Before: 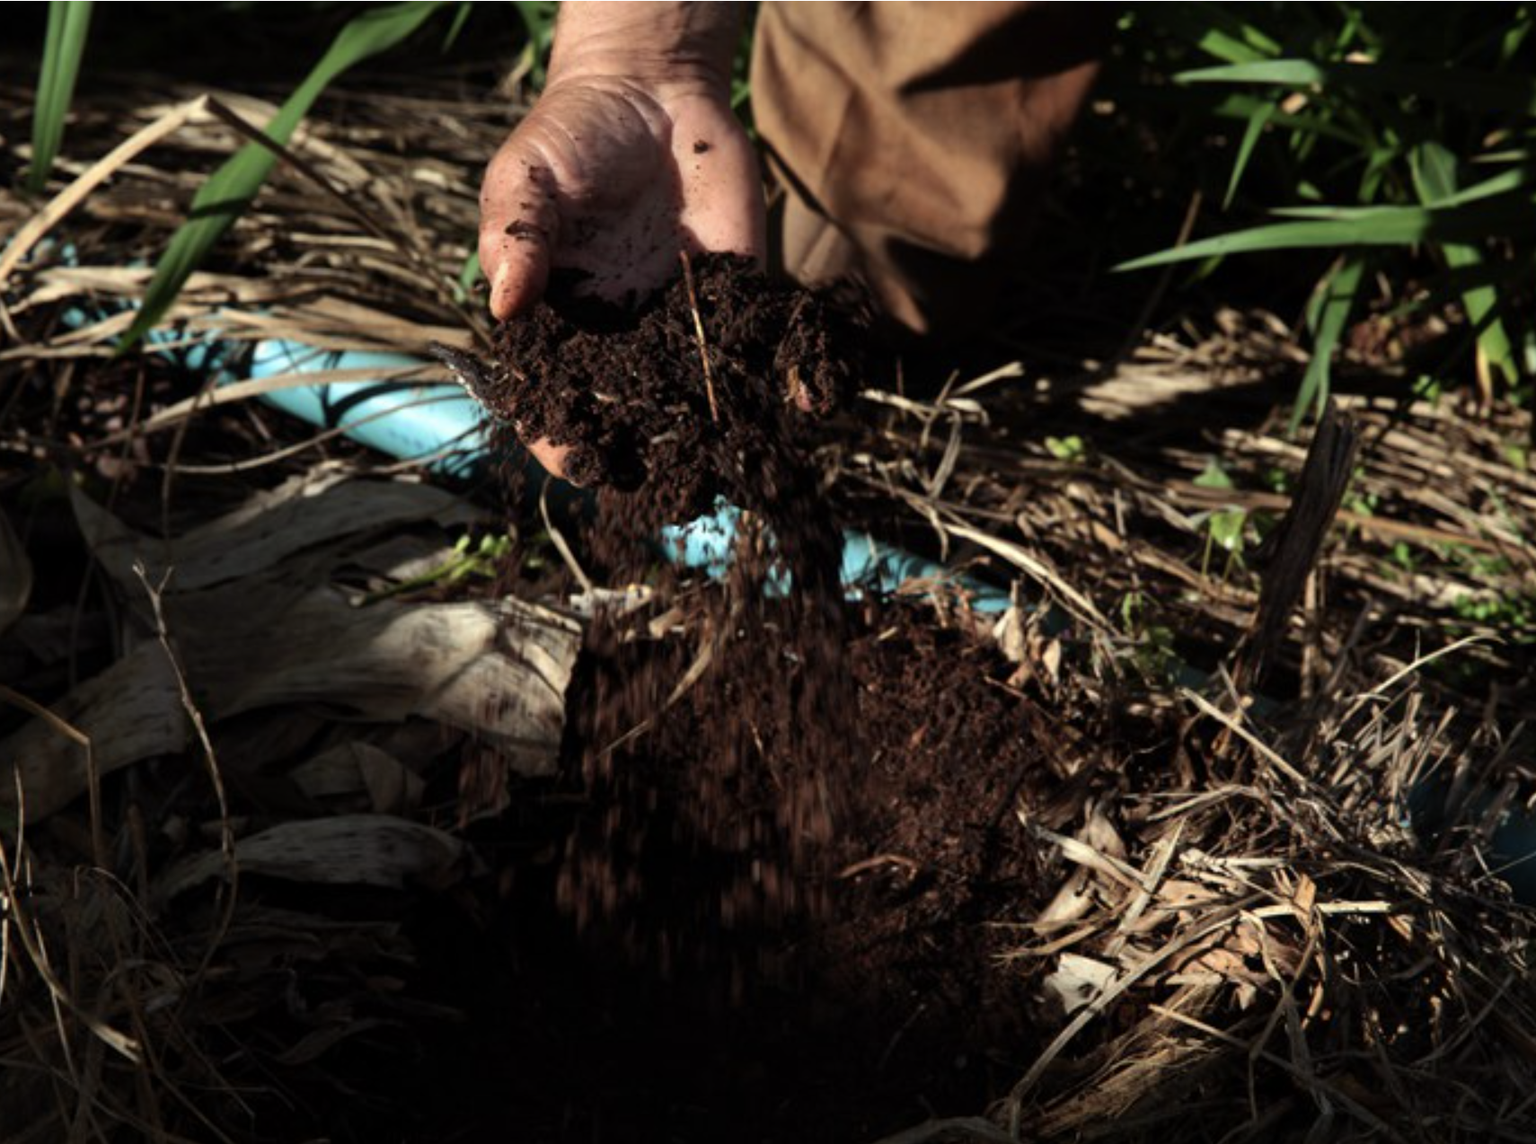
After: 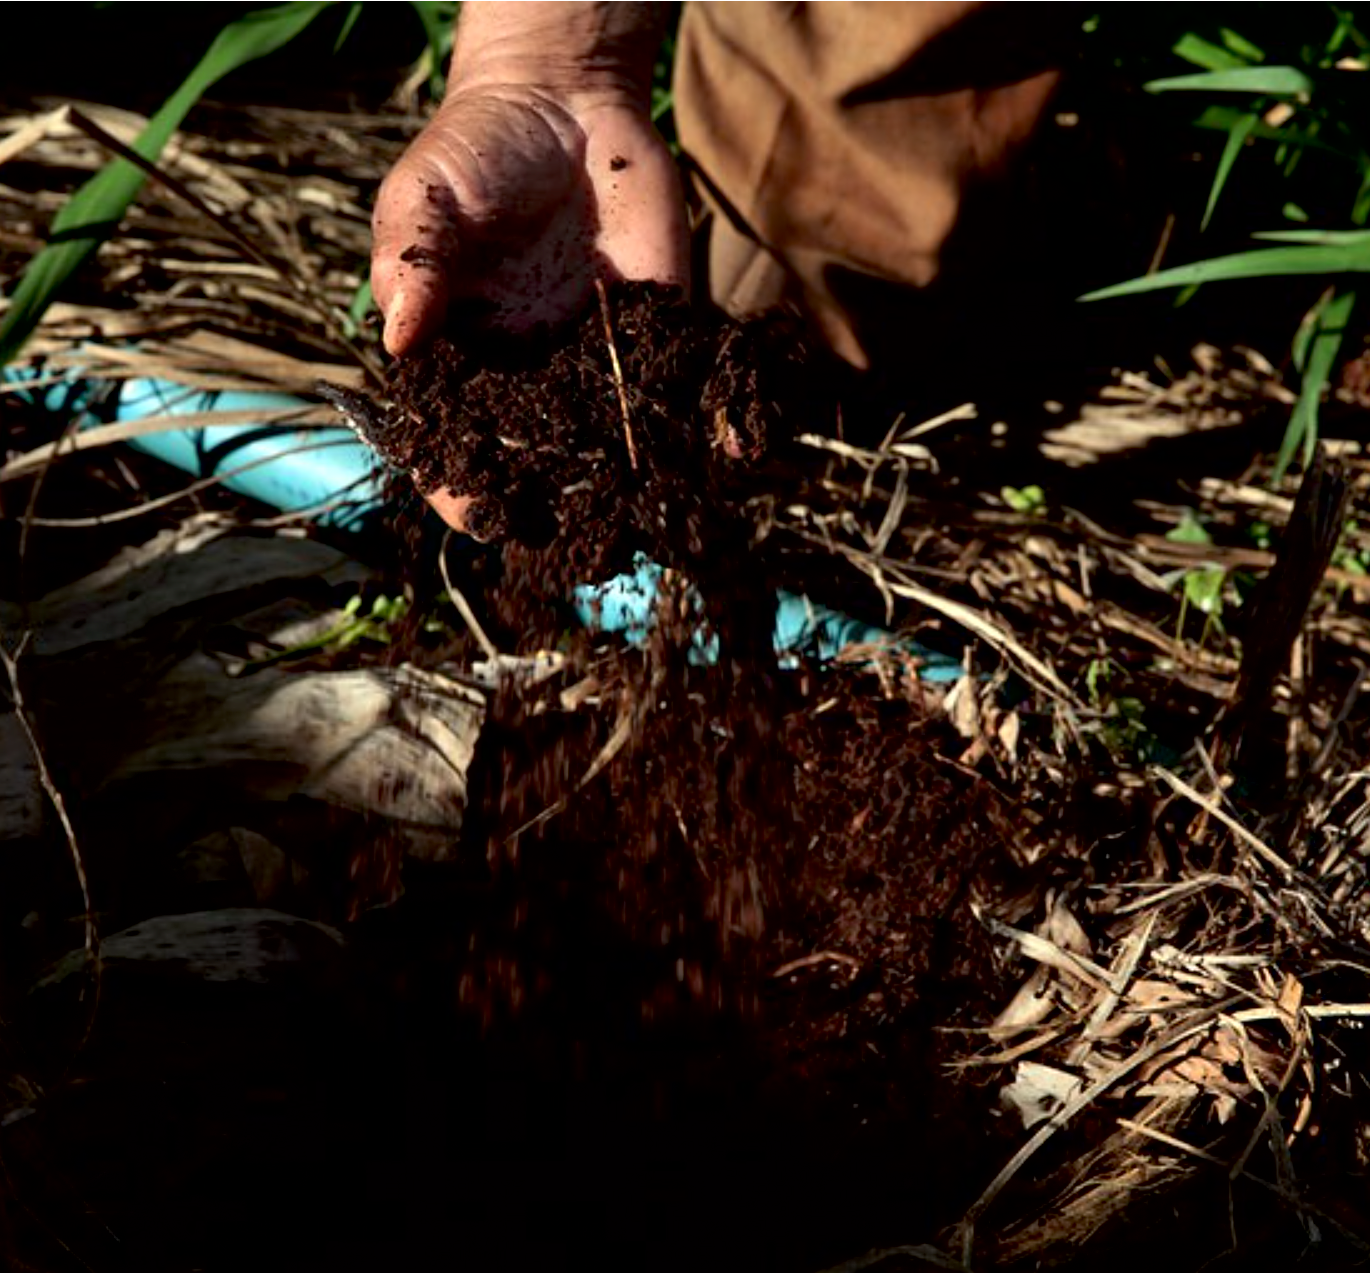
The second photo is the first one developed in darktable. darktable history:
contrast brightness saturation: contrast 0.084, saturation 0.018
sharpen: on, module defaults
crop and rotate: left 9.549%, right 10.282%
exposure: black level correction 0.01, exposure 0.016 EV, compensate exposure bias true, compensate highlight preservation false
